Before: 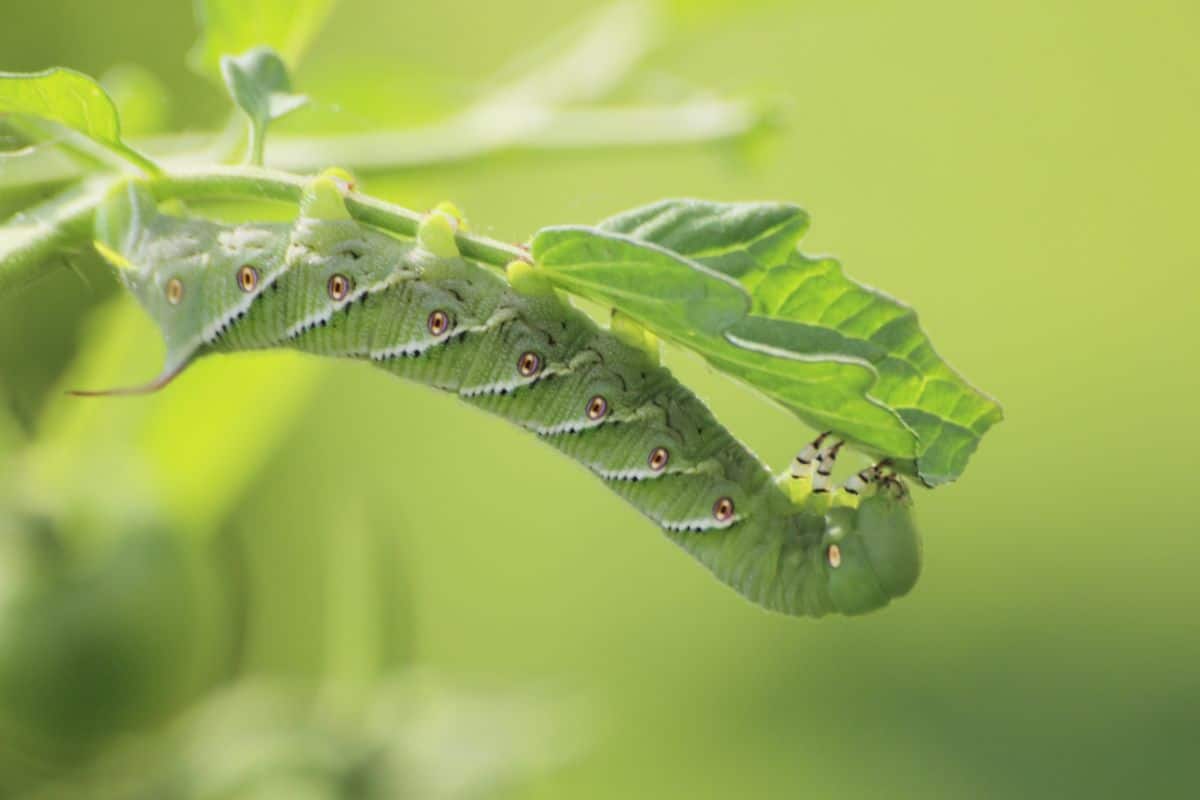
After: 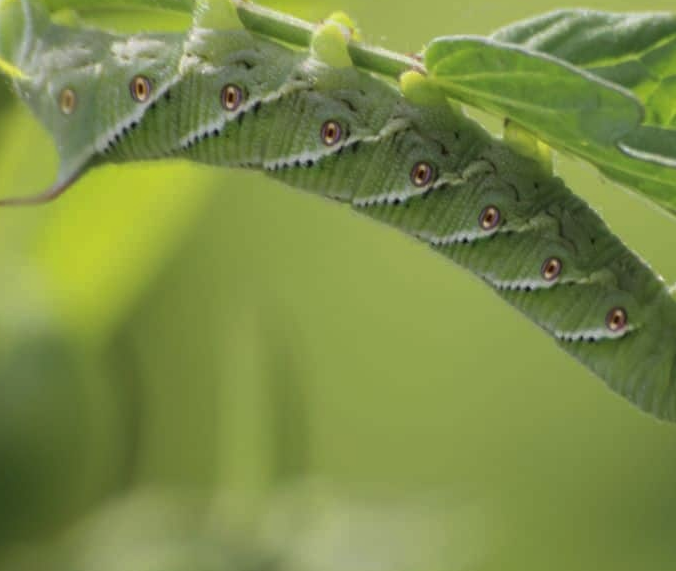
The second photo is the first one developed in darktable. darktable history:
crop: left 8.966%, top 23.852%, right 34.699%, bottom 4.703%
tone curve: curves: ch0 [(0, 0) (0.797, 0.684) (1, 1)], color space Lab, linked channels, preserve colors none
